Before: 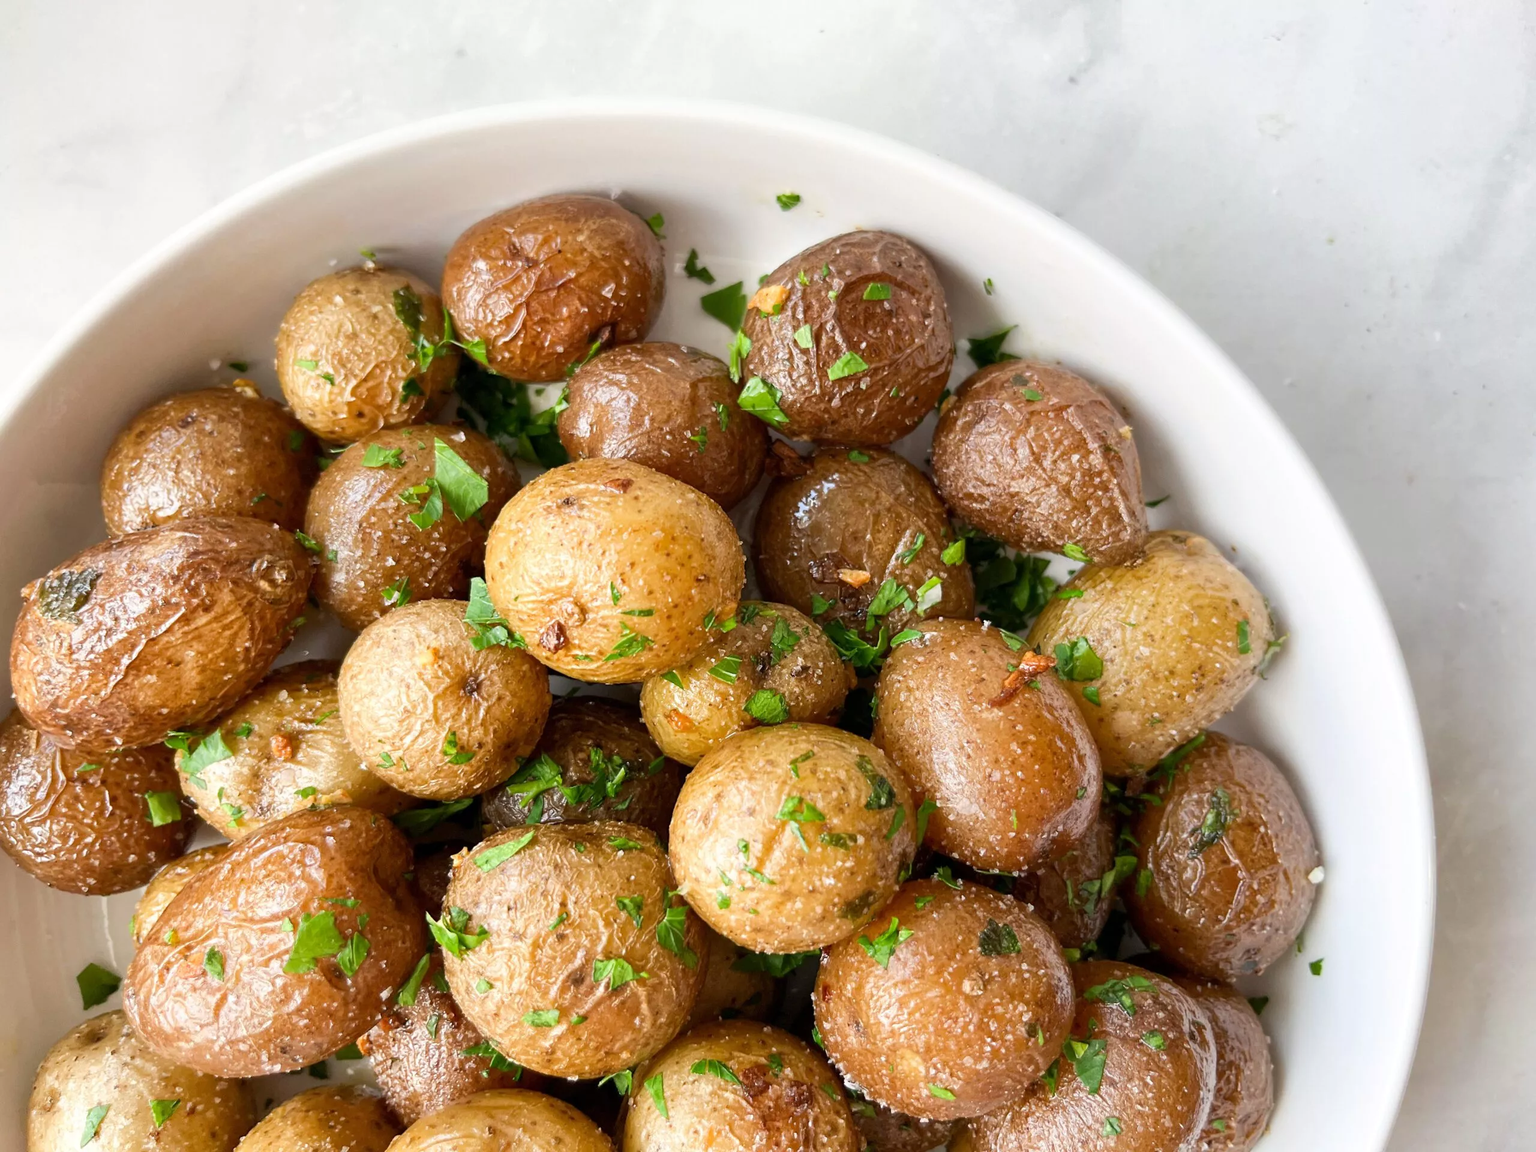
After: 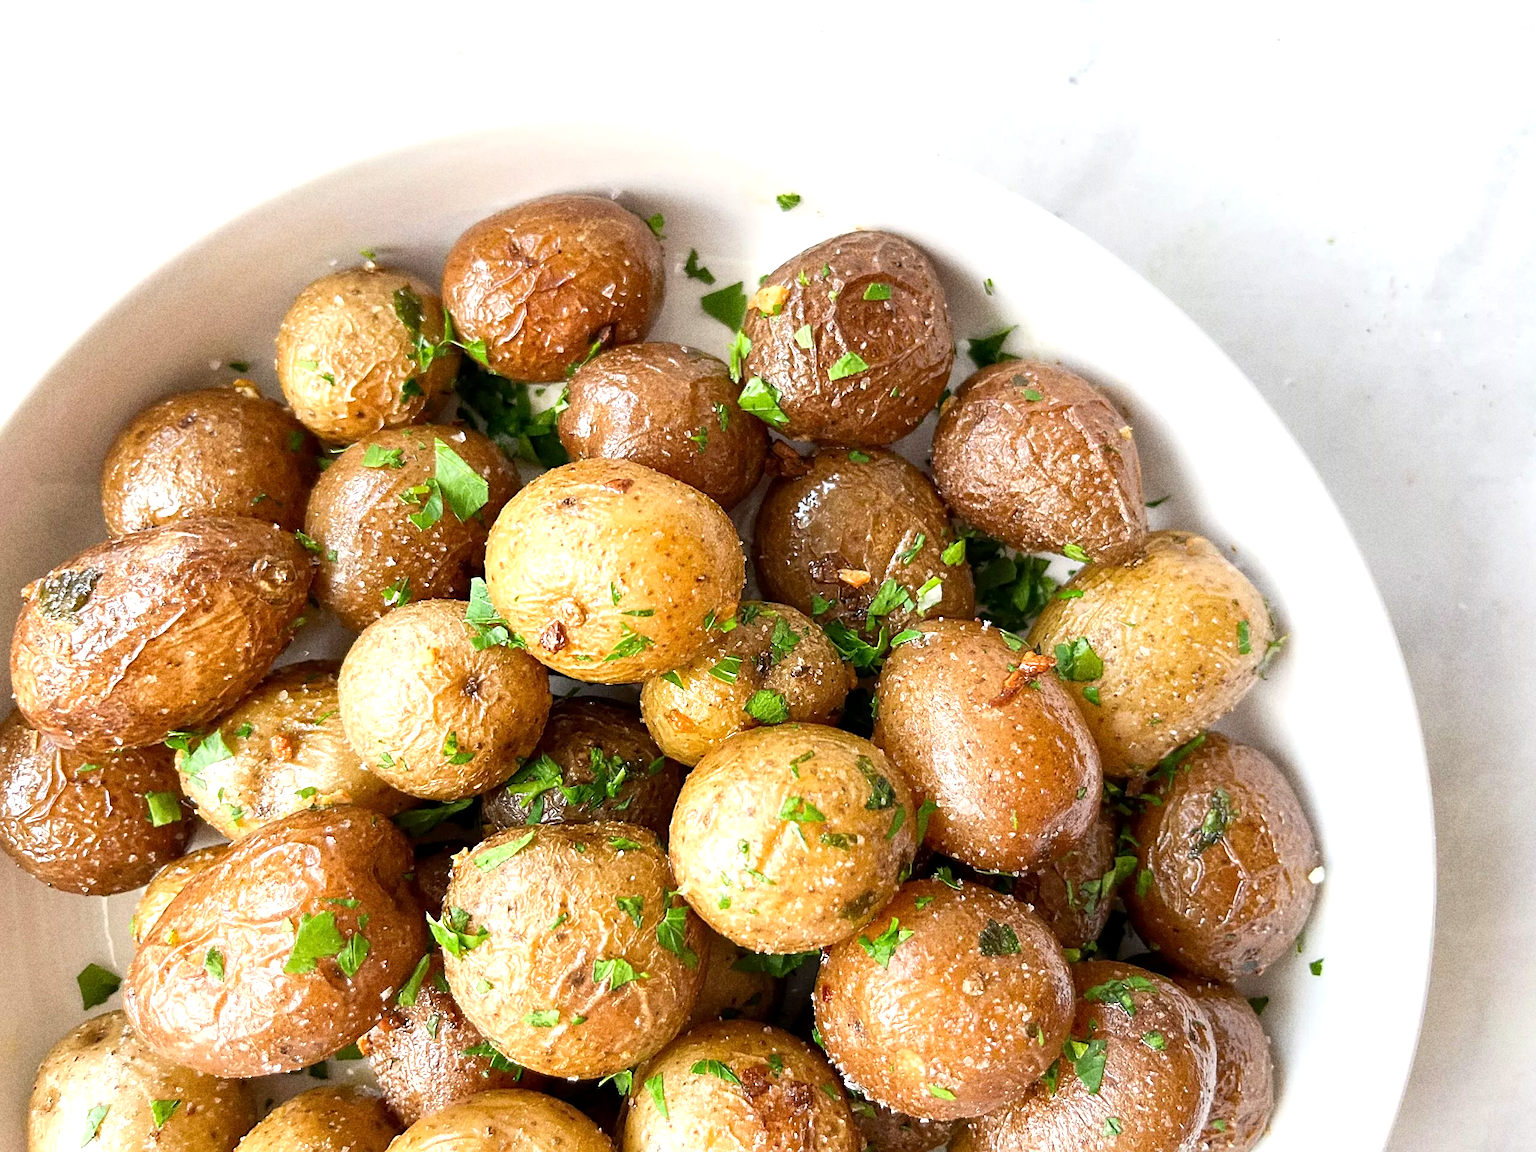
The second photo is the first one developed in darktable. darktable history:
sharpen: on, module defaults
exposure: black level correction 0.001, exposure 0.5 EV, compensate exposure bias true, compensate highlight preservation false
grain: coarseness 11.82 ISO, strength 36.67%, mid-tones bias 74.17%
